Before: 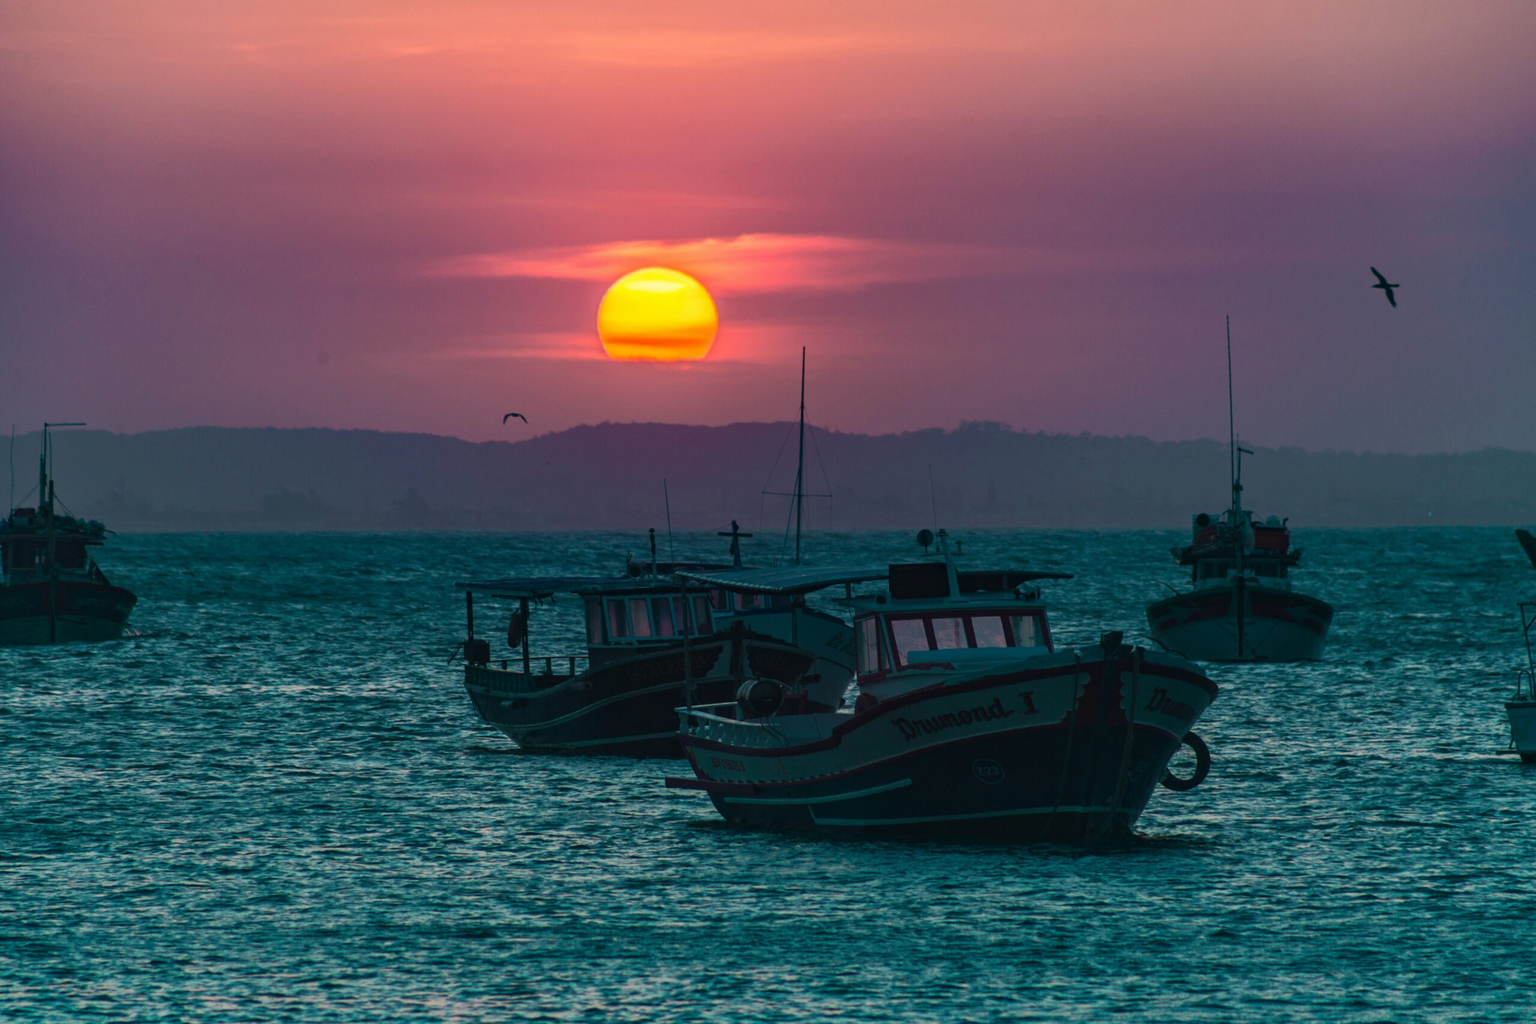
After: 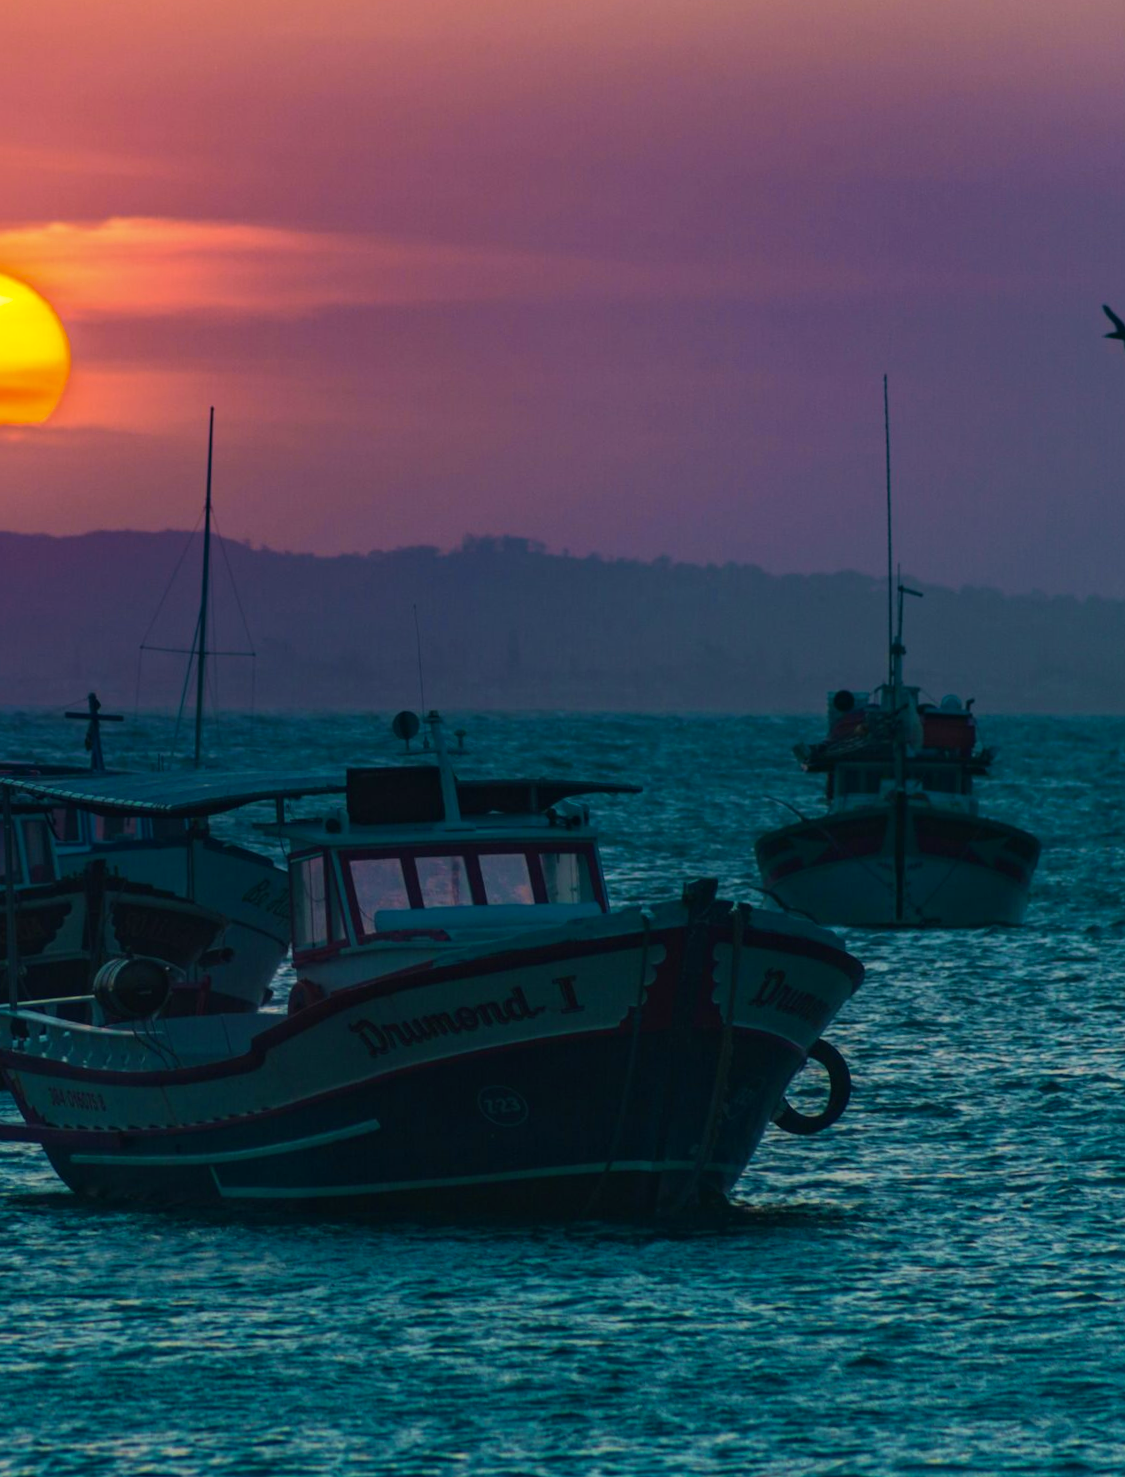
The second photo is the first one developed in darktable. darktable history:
velvia: on, module defaults
color contrast: green-magenta contrast 0.85, blue-yellow contrast 1.25, unbound 0
crop: left 47.628%, top 6.643%, right 7.874%
color zones: curves: ch0 [(0, 0.5) (0.143, 0.5) (0.286, 0.5) (0.429, 0.5) (0.62, 0.489) (0.714, 0.445) (0.844, 0.496) (1, 0.5)]; ch1 [(0, 0.5) (0.143, 0.5) (0.286, 0.5) (0.429, 0.5) (0.571, 0.5) (0.714, 0.523) (0.857, 0.5) (1, 0.5)]
rotate and perspective: rotation 0.679°, lens shift (horizontal) 0.136, crop left 0.009, crop right 0.991, crop top 0.078, crop bottom 0.95
